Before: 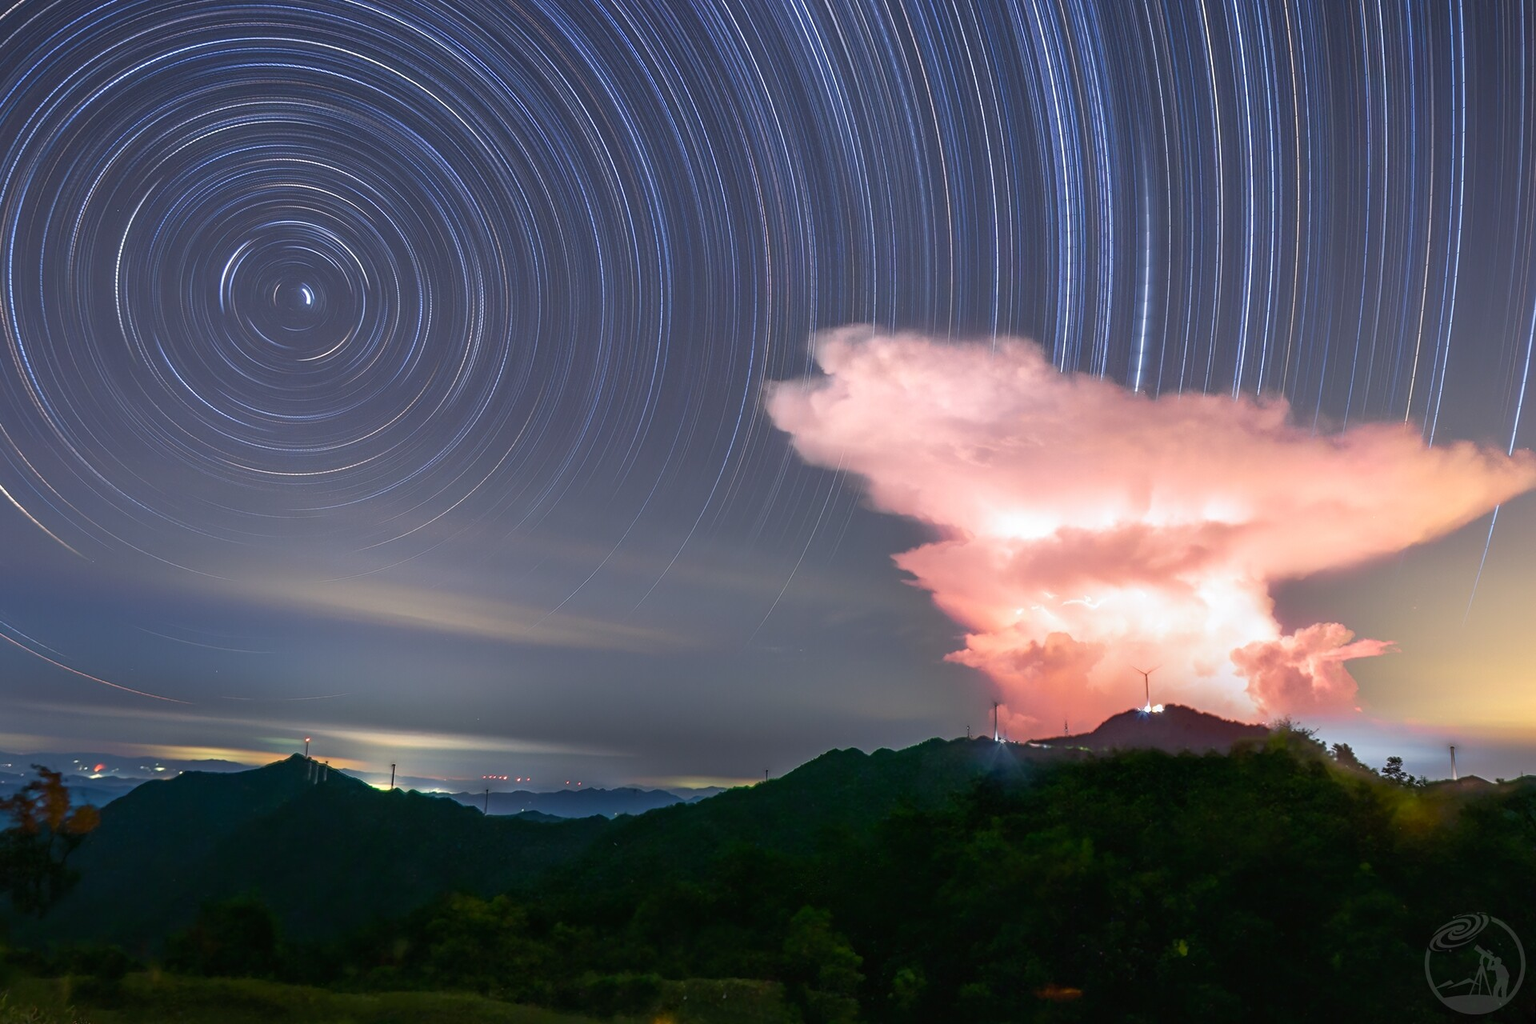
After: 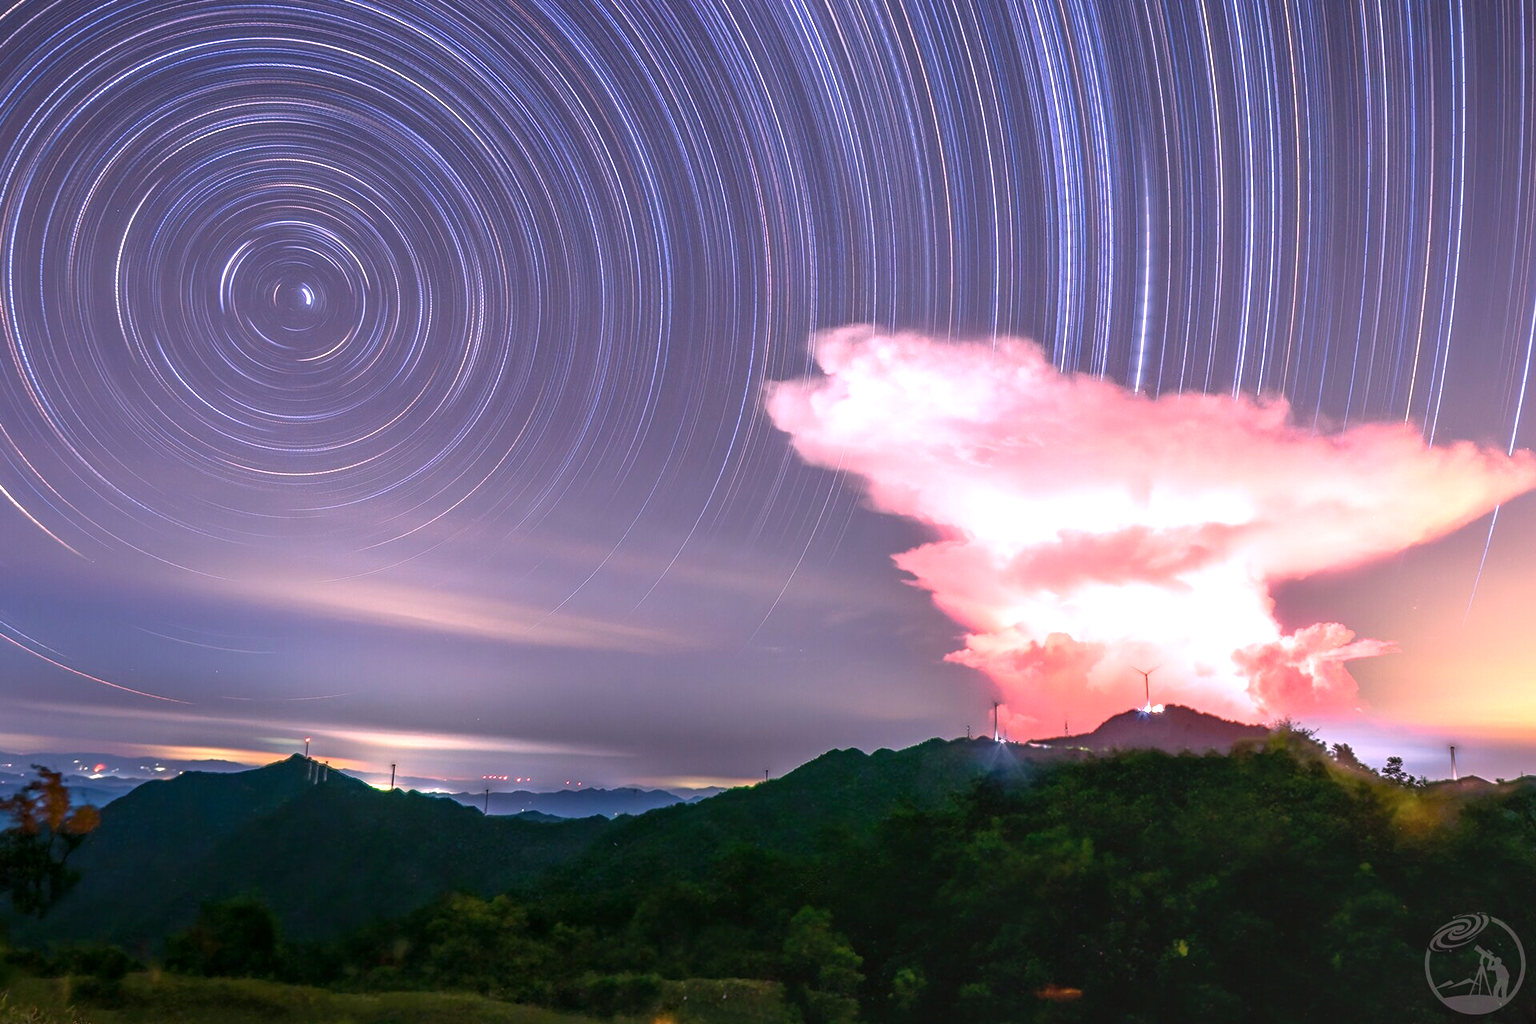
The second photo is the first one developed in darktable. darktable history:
color balance rgb: on, module defaults
local contrast: on, module defaults
white balance: red 1.188, blue 1.11
exposure: exposure 0.559 EV
